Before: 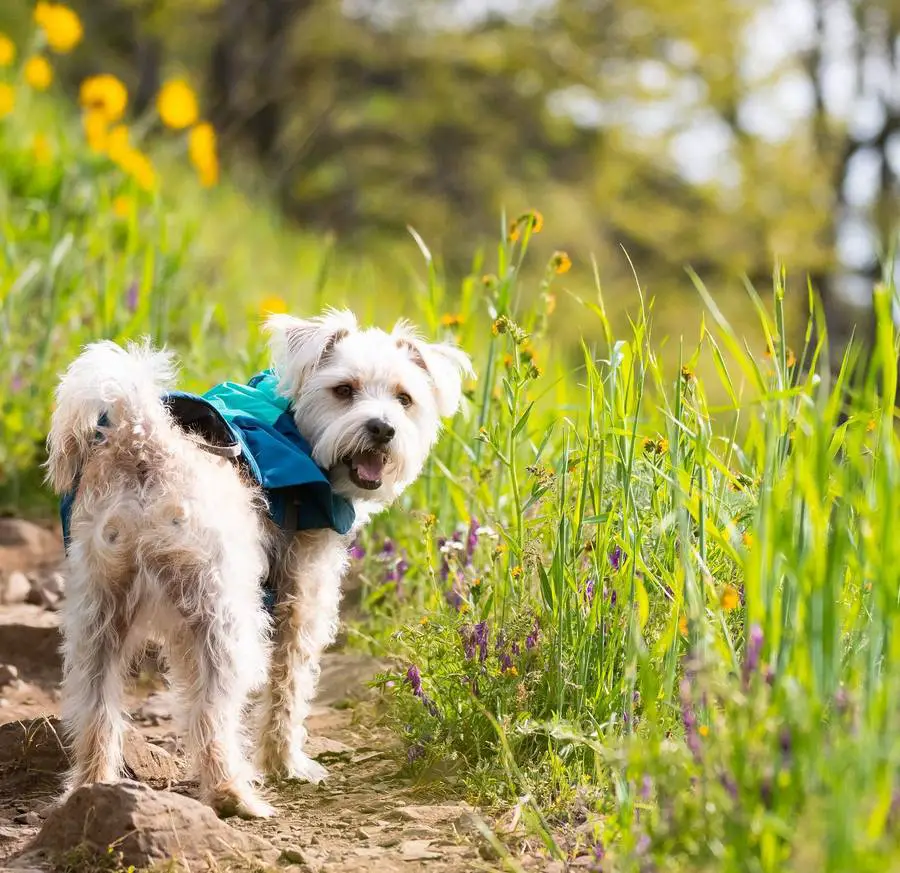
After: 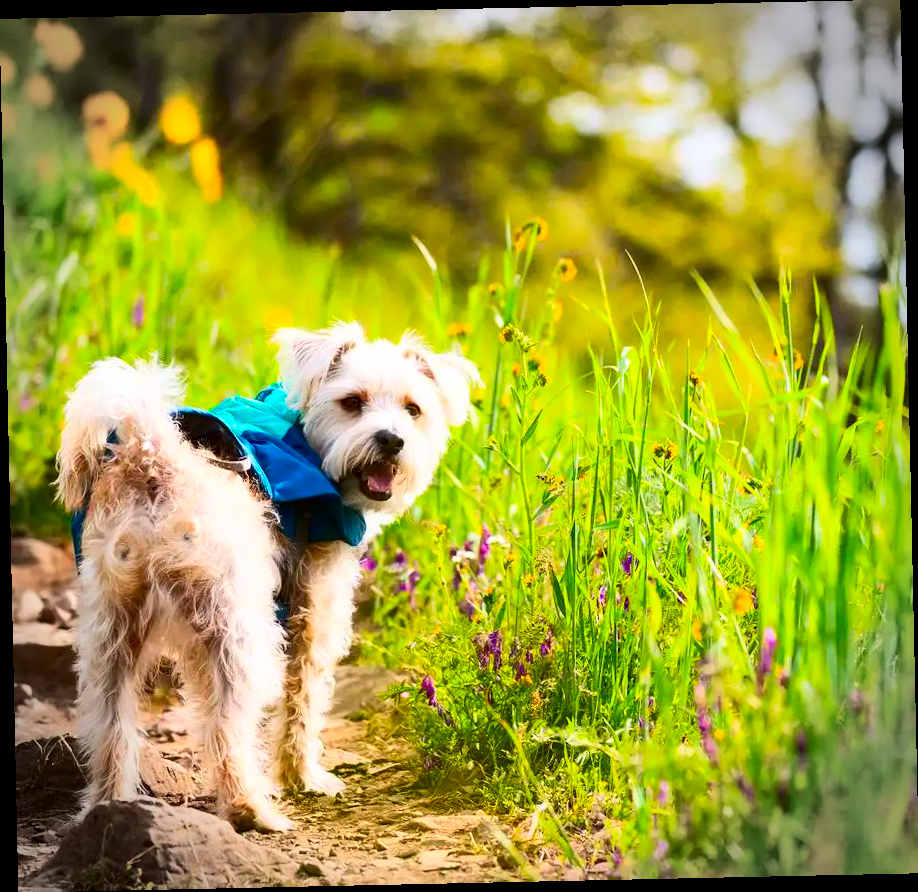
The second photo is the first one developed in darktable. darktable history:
rotate and perspective: rotation -1.24°, automatic cropping off
contrast brightness saturation: contrast 0.26, brightness 0.02, saturation 0.87
vignetting: fall-off start 88.03%, fall-off radius 24.9%
